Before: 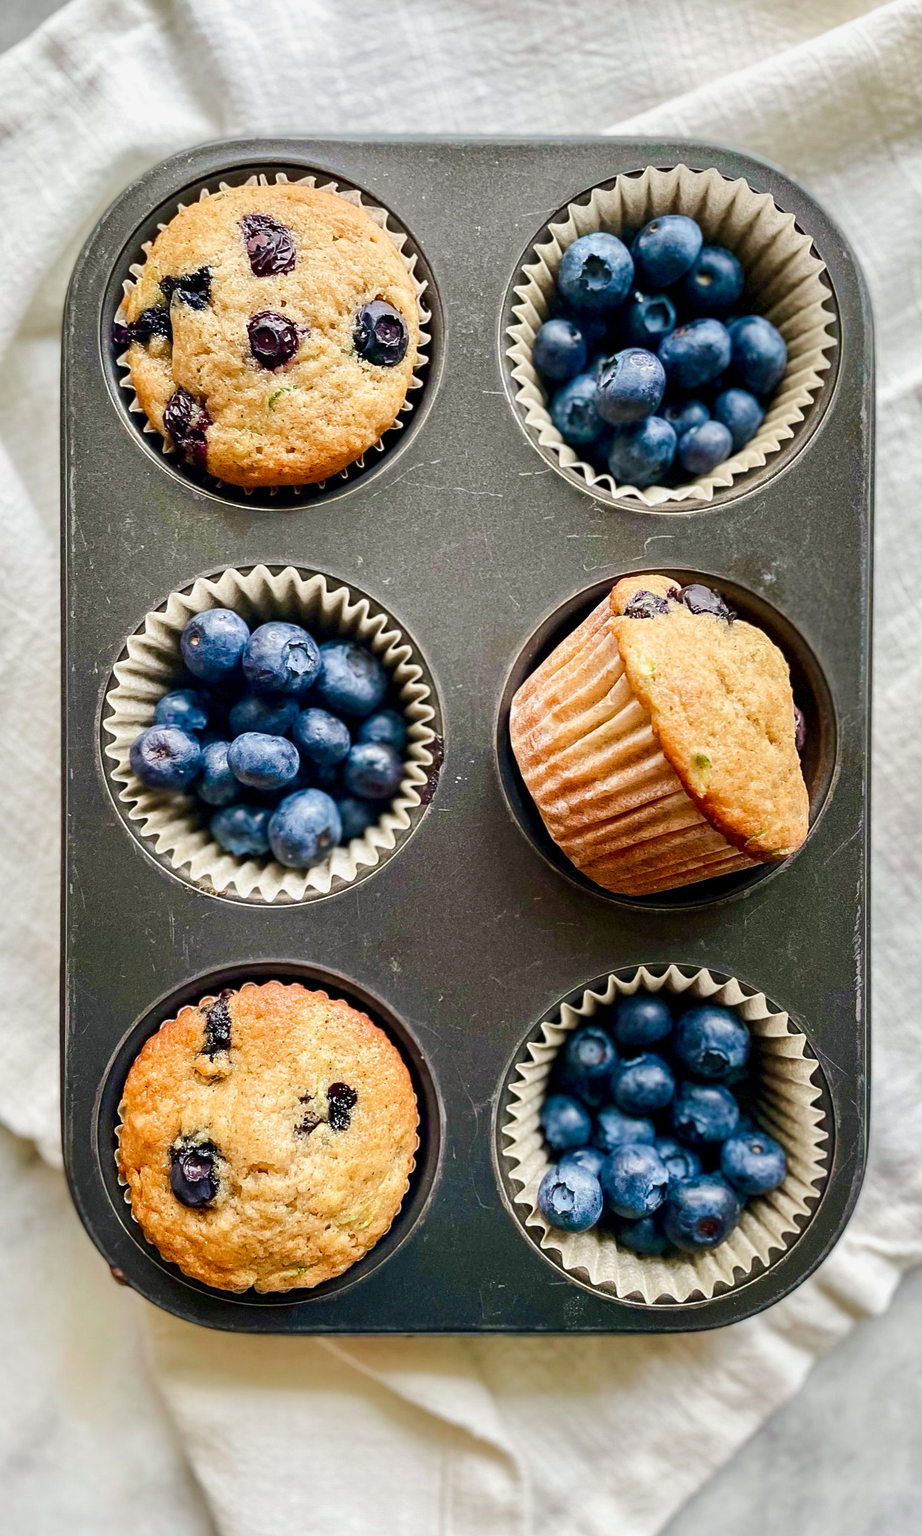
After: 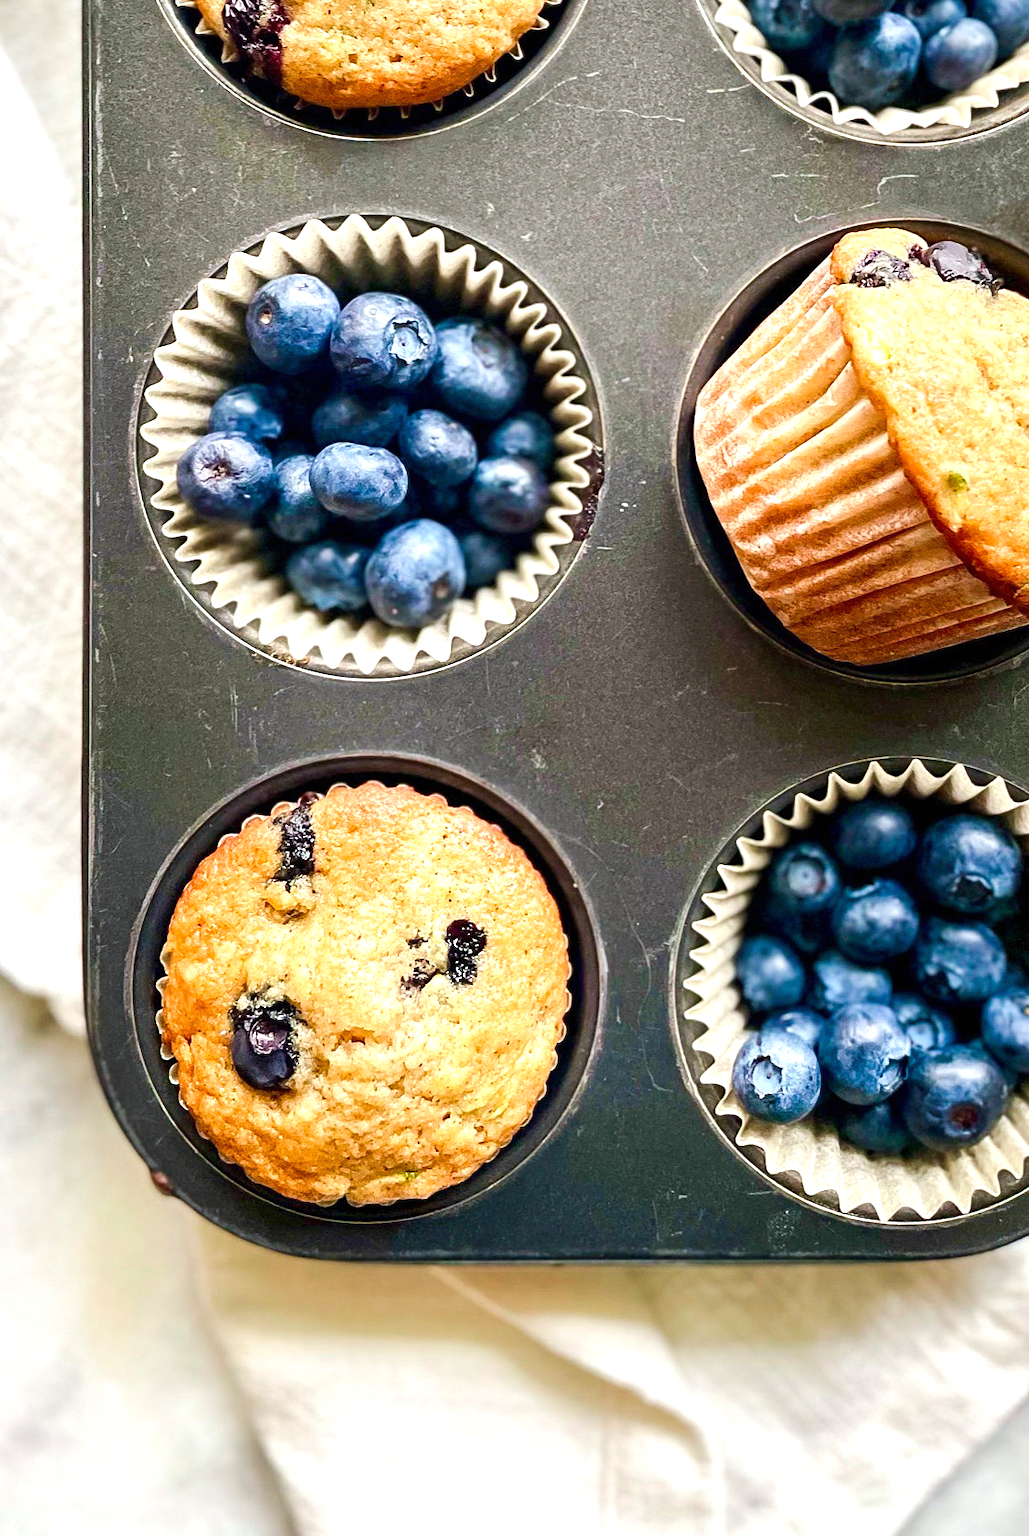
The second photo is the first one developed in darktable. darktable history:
crop: top 26.531%, right 17.959%
exposure: black level correction 0, exposure 0.6 EV, compensate highlight preservation false
